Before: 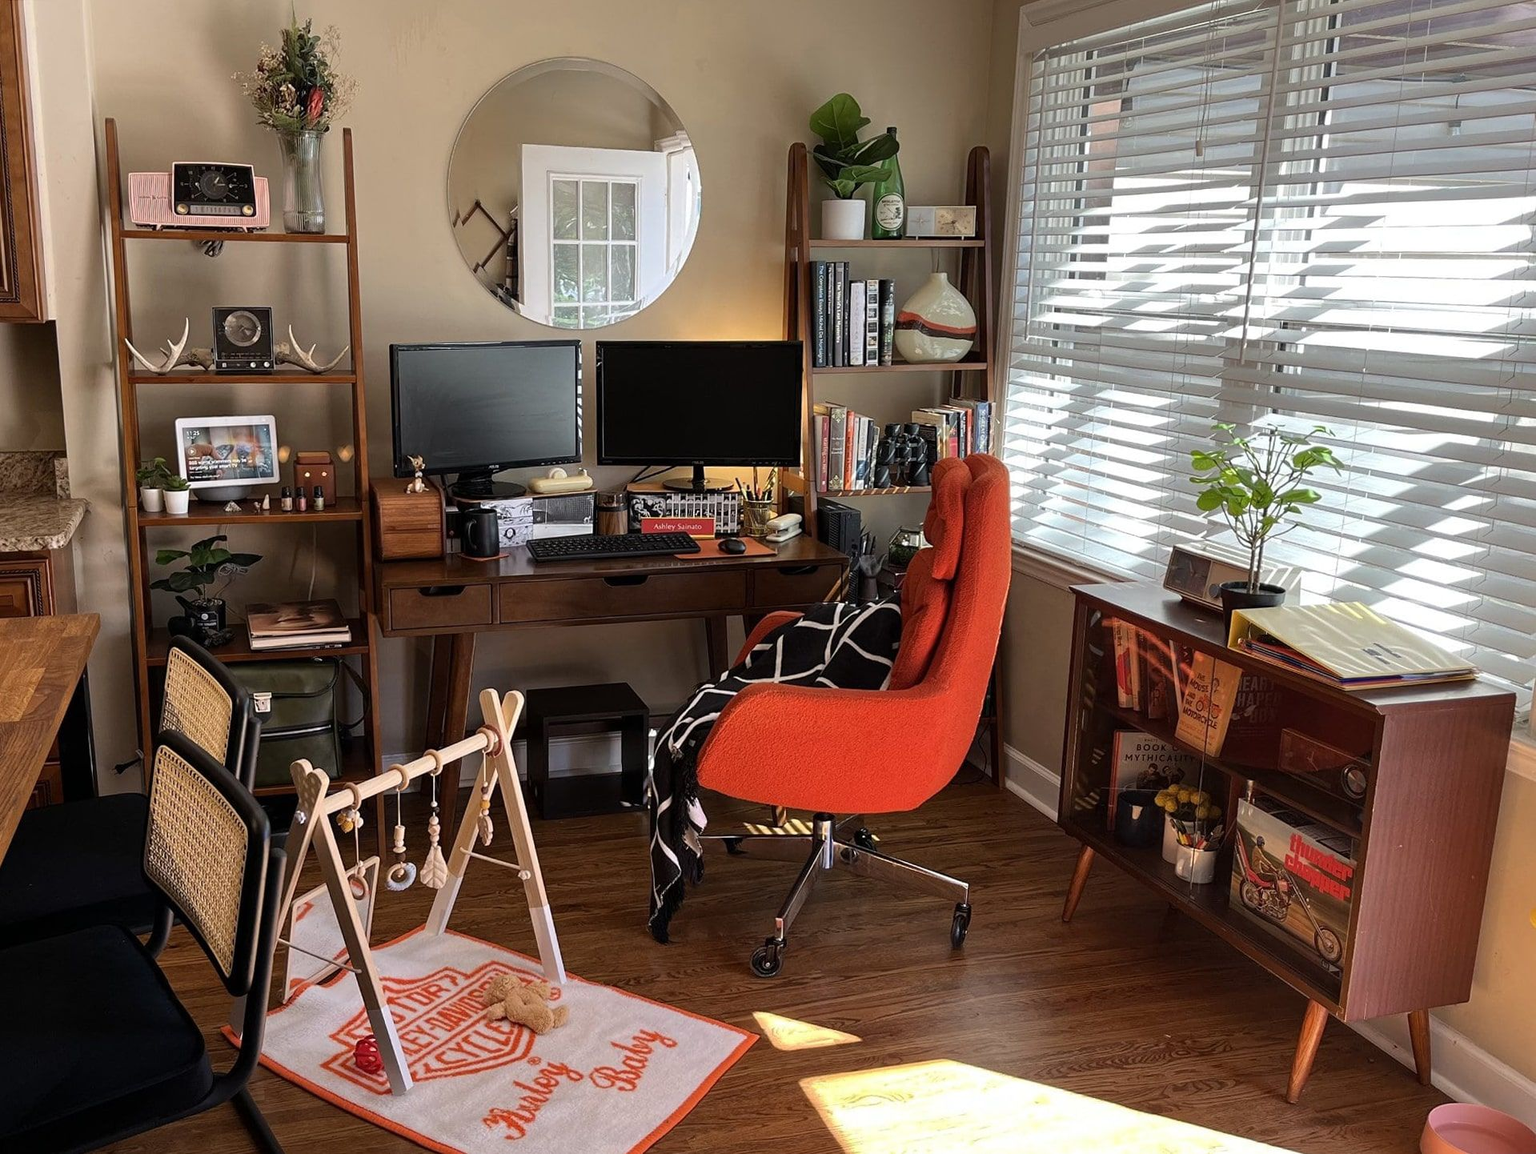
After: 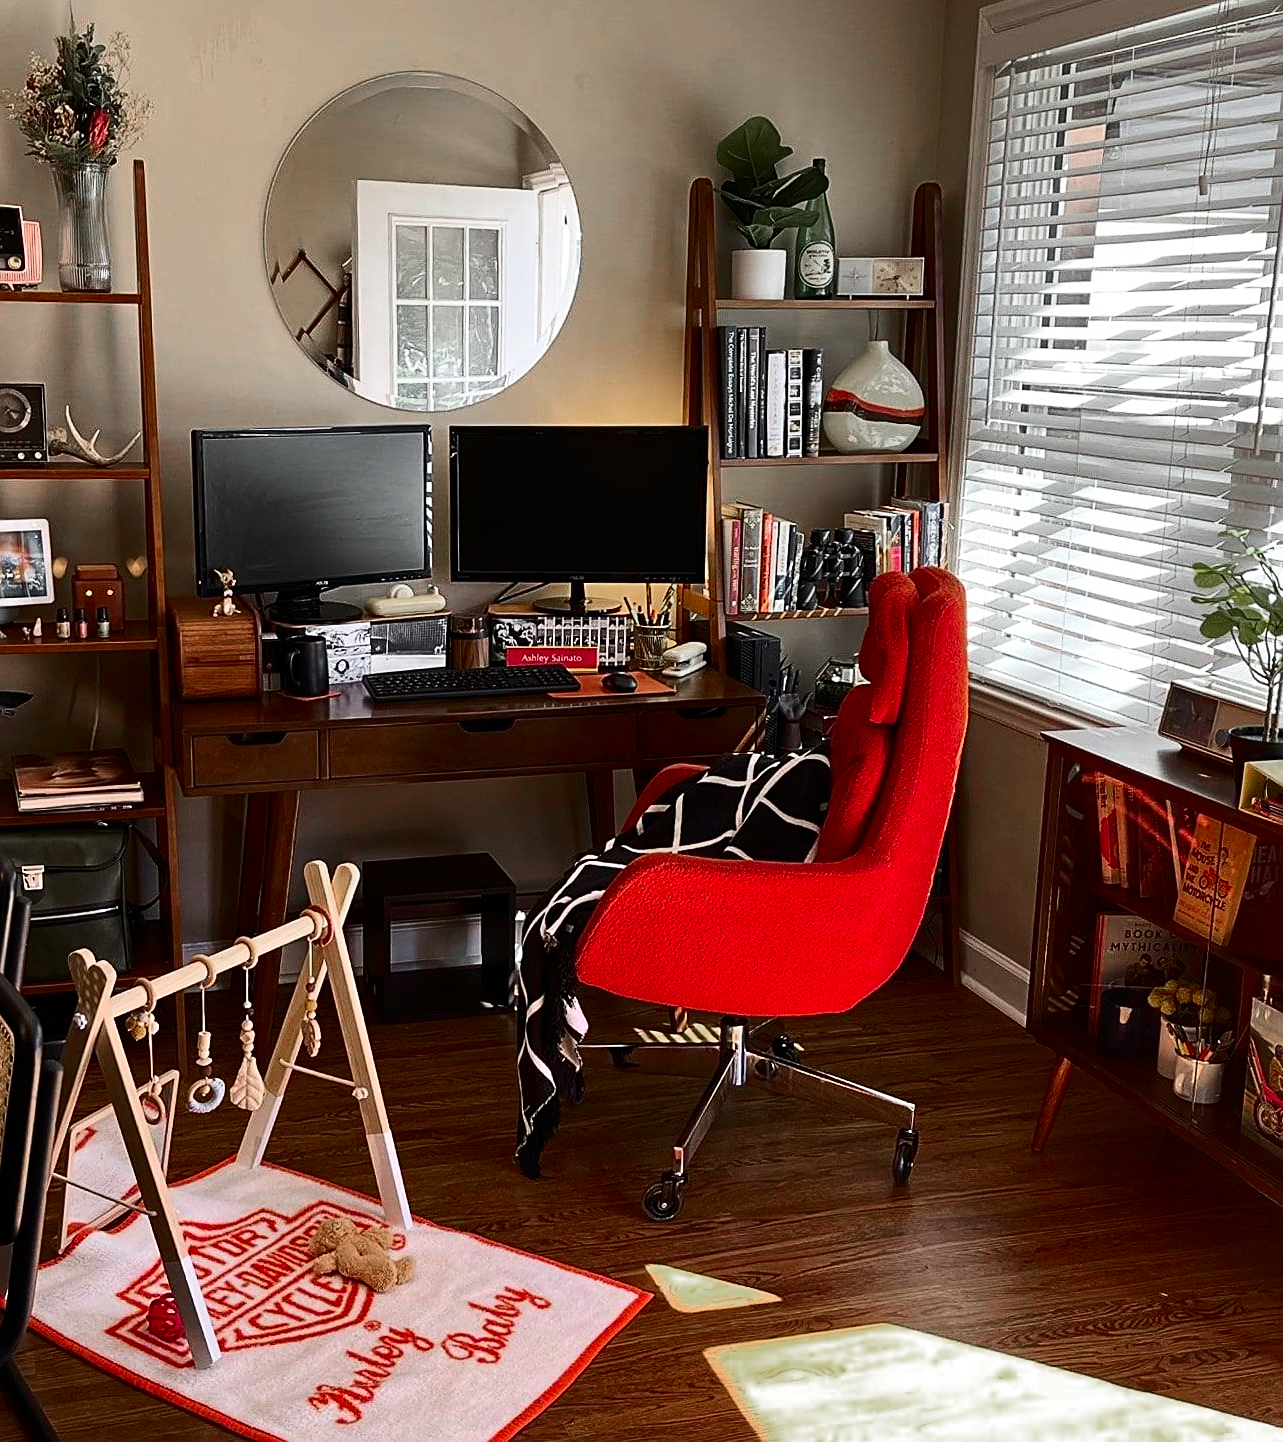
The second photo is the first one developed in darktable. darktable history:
crop: left 15.405%, right 17.722%
contrast brightness saturation: contrast 0.274
color zones: curves: ch0 [(0, 0.48) (0.209, 0.398) (0.305, 0.332) (0.429, 0.493) (0.571, 0.5) (0.714, 0.5) (0.857, 0.5) (1, 0.48)]; ch1 [(0, 0.736) (0.143, 0.625) (0.225, 0.371) (0.429, 0.256) (0.571, 0.241) (0.714, 0.213) (0.857, 0.48) (1, 0.736)]; ch2 [(0, 0.448) (0.143, 0.498) (0.286, 0.5) (0.429, 0.5) (0.571, 0.5) (0.714, 0.5) (0.857, 0.5) (1, 0.448)]
sharpen: on, module defaults
